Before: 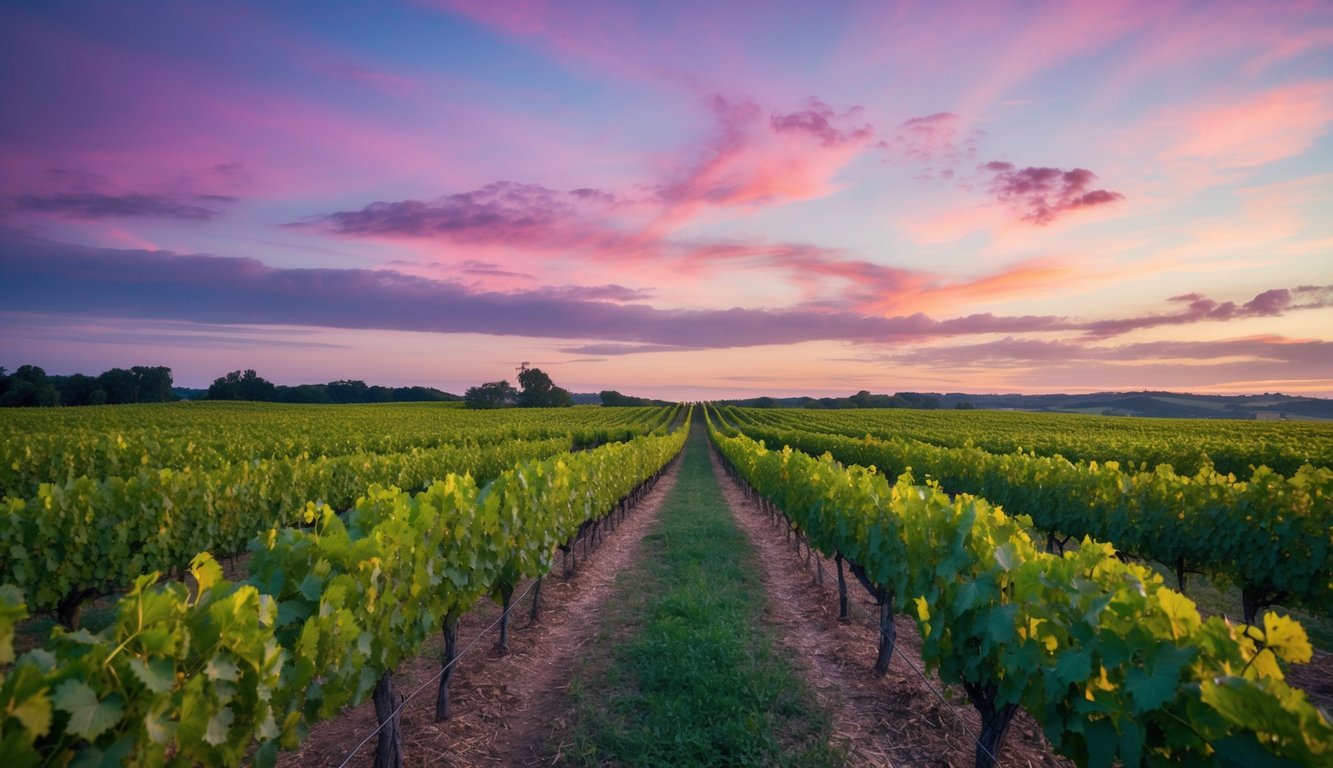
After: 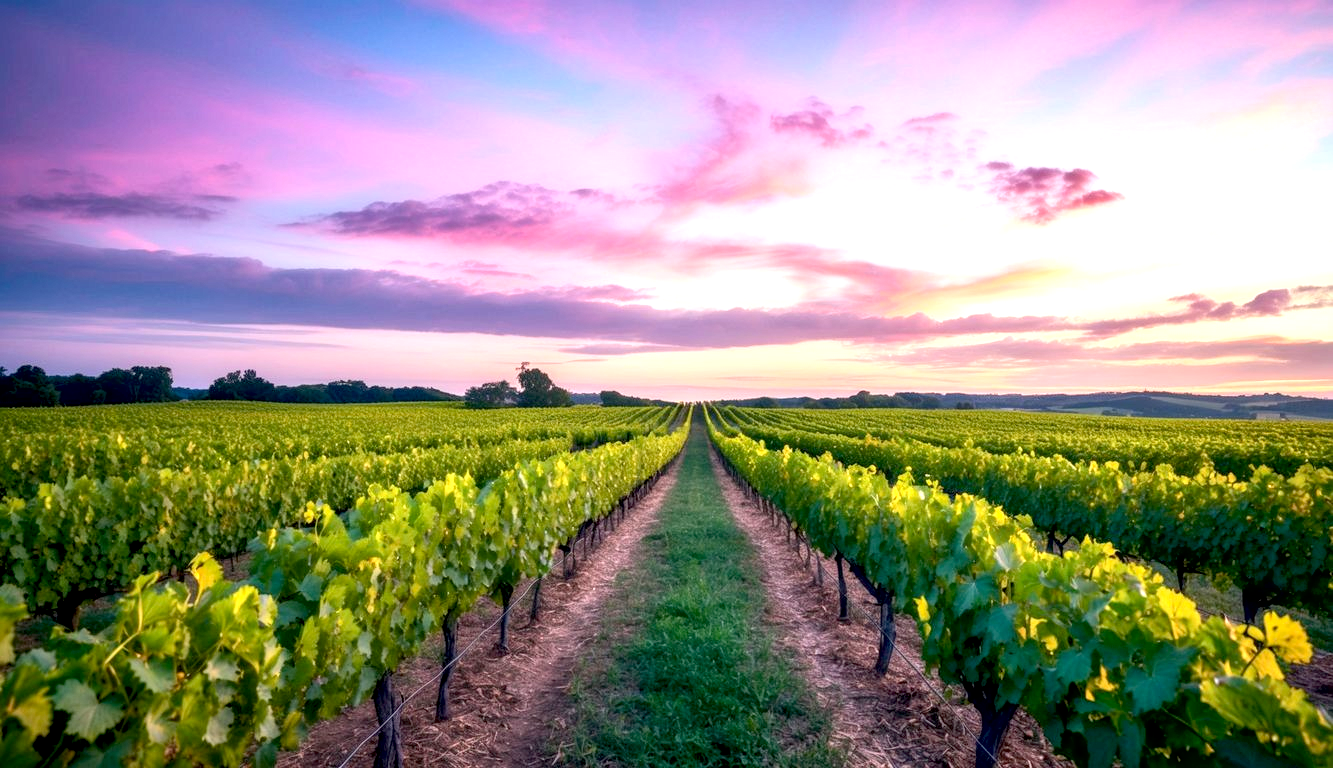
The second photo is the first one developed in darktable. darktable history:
exposure: black level correction 0.008, exposure 0.979 EV, compensate highlight preservation false
local contrast: detail 130%
contrast brightness saturation: contrast 0.1, brightness 0.02, saturation 0.02
